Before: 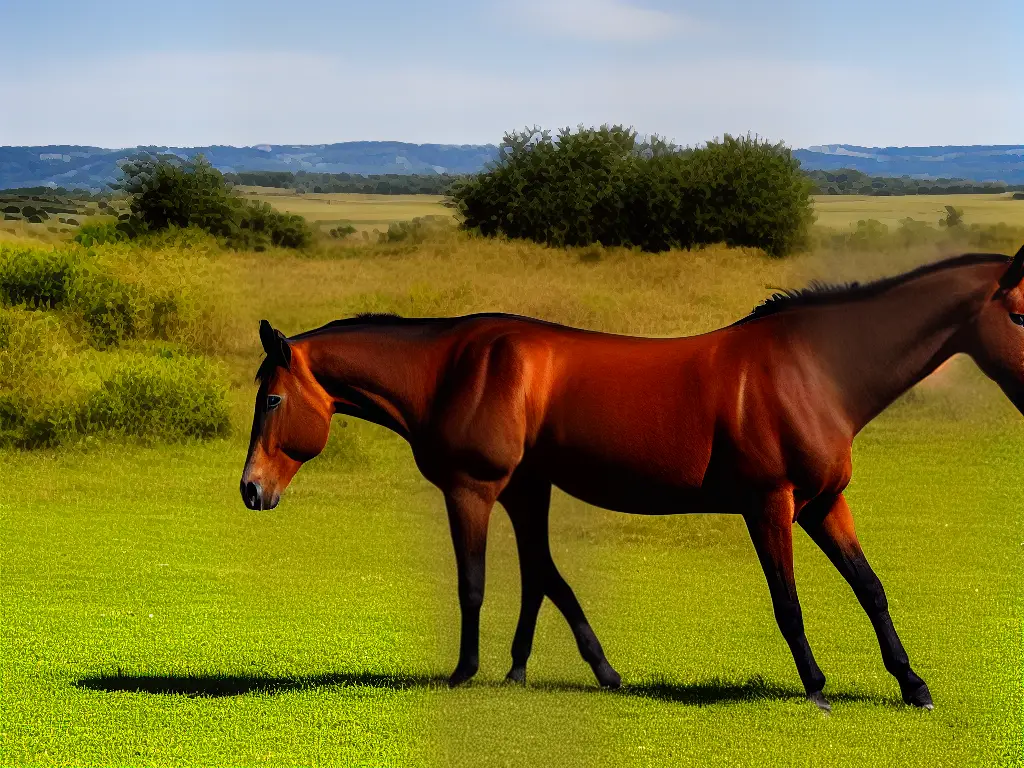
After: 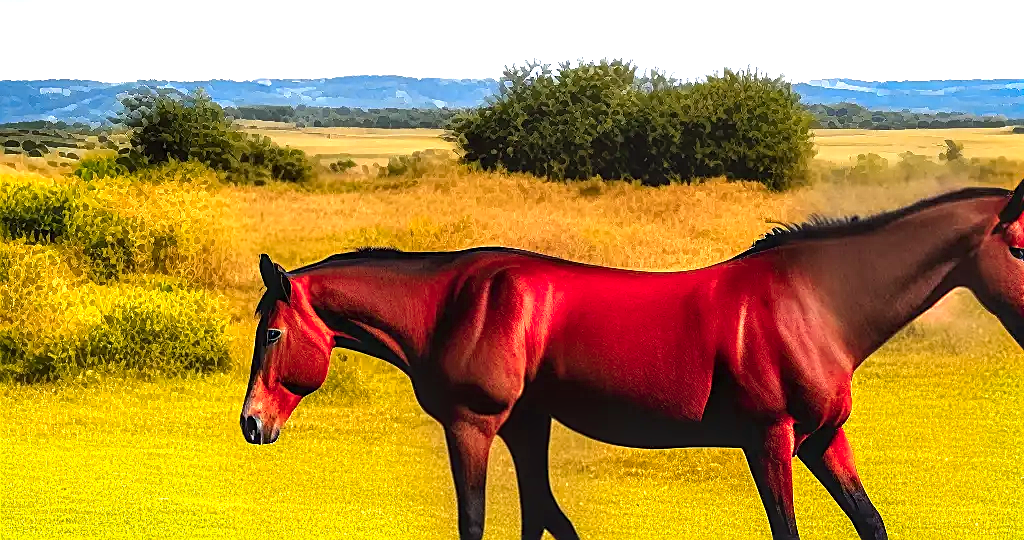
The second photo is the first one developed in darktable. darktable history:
tone equalizer: on, module defaults
sharpen: on, module defaults
crop and rotate: top 8.691%, bottom 20.899%
exposure: black level correction 0, exposure 1.2 EV, compensate exposure bias true, compensate highlight preservation false
local contrast: on, module defaults
color zones: curves: ch1 [(0.239, 0.552) (0.75, 0.5)]; ch2 [(0.25, 0.462) (0.749, 0.457)]
